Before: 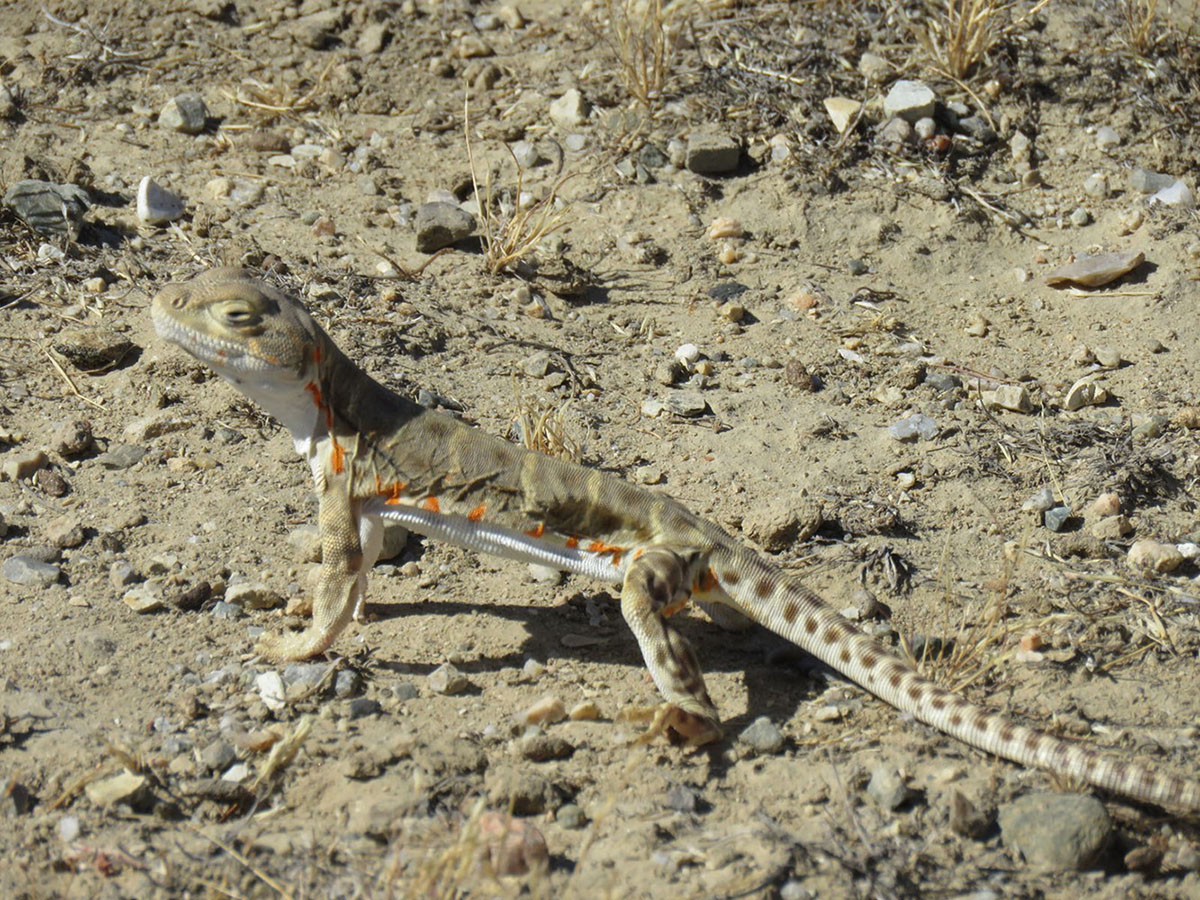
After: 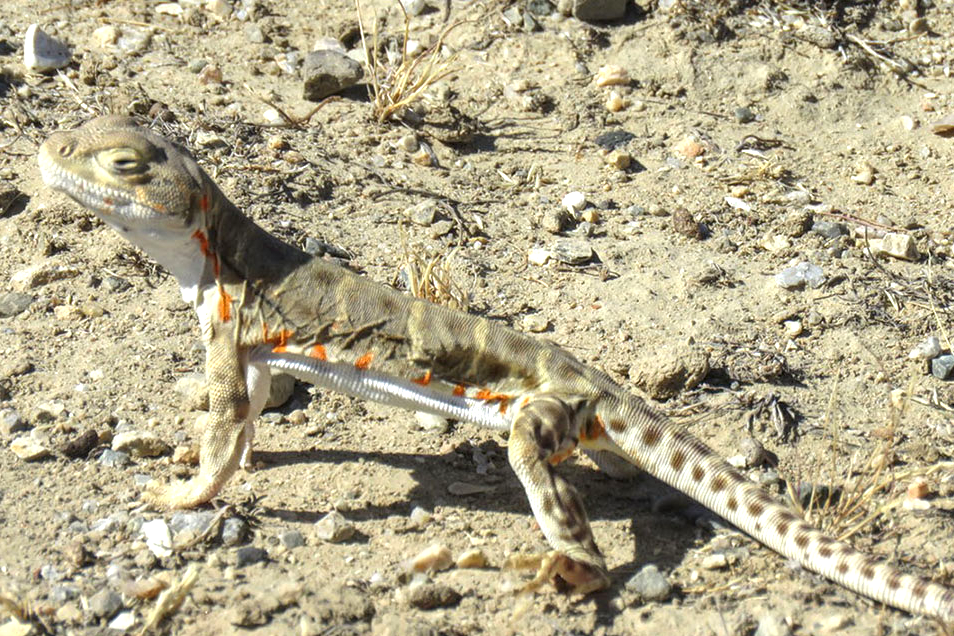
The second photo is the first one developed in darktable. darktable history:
local contrast: on, module defaults
exposure: exposure 0.64 EV, compensate highlight preservation false
crop: left 9.458%, top 16.928%, right 10.961%, bottom 12.3%
